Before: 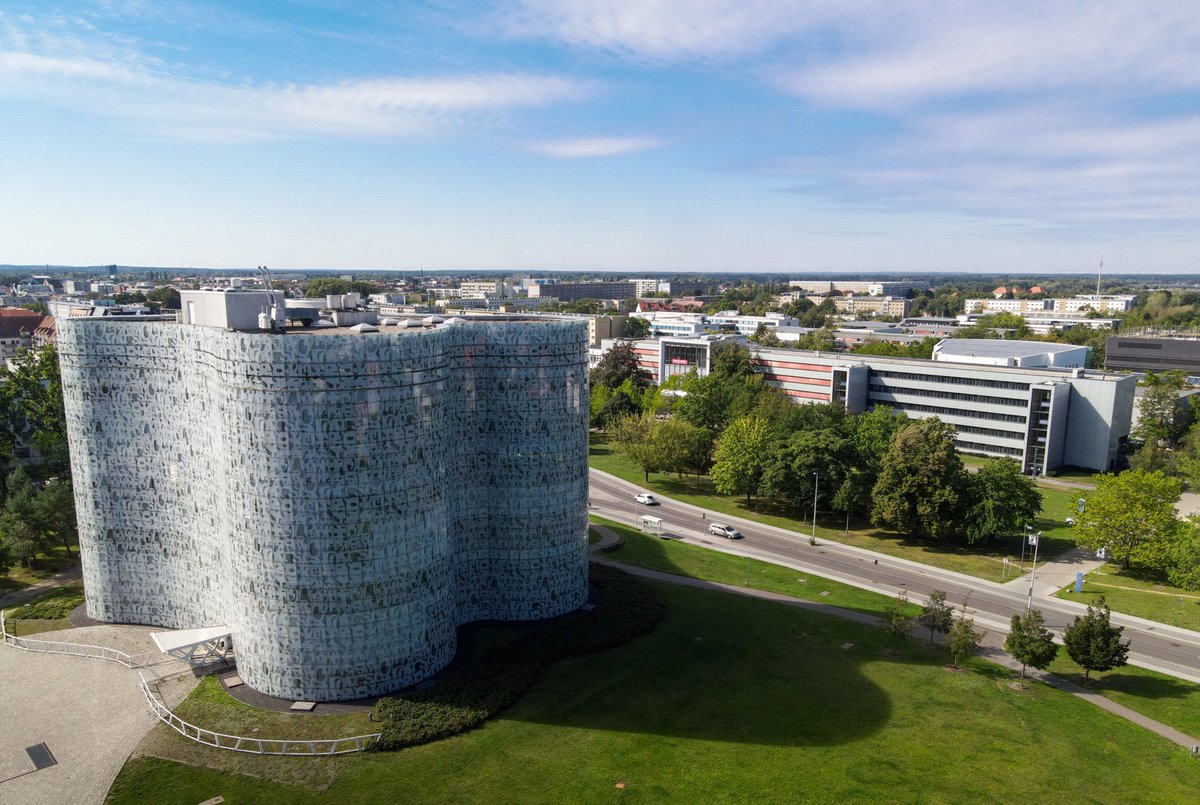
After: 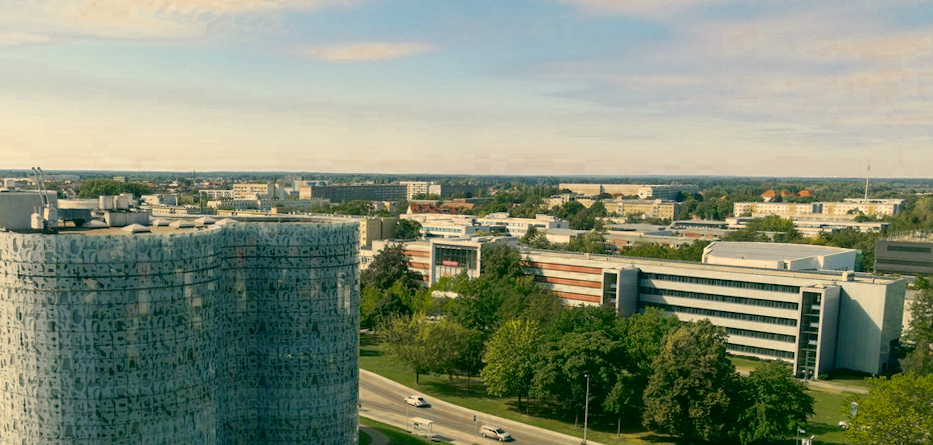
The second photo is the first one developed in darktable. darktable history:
crop: left 18.38%, top 11.092%, right 2.134%, bottom 33.217%
color zones: curves: ch0 [(0.11, 0.396) (0.195, 0.36) (0.25, 0.5) (0.303, 0.412) (0.357, 0.544) (0.75, 0.5) (0.967, 0.328)]; ch1 [(0, 0.468) (0.112, 0.512) (0.202, 0.6) (0.25, 0.5) (0.307, 0.352) (0.357, 0.544) (0.75, 0.5) (0.963, 0.524)]
color correction: highlights a* 5.3, highlights b* 24.26, shadows a* -15.58, shadows b* 4.02
rotate and perspective: rotation 0.226°, lens shift (vertical) -0.042, crop left 0.023, crop right 0.982, crop top 0.006, crop bottom 0.994
